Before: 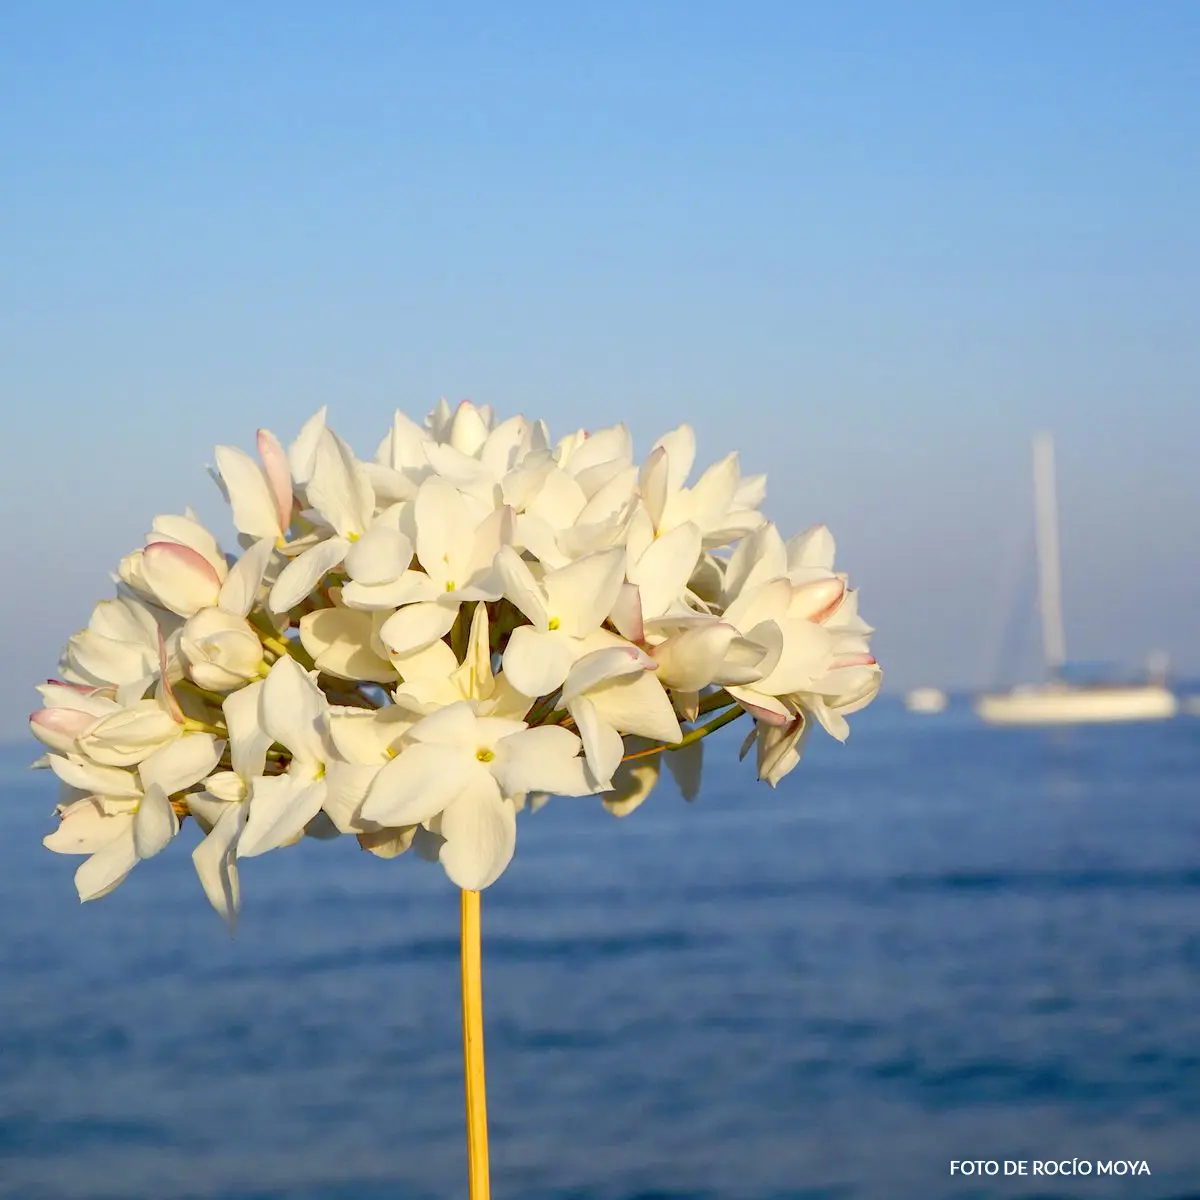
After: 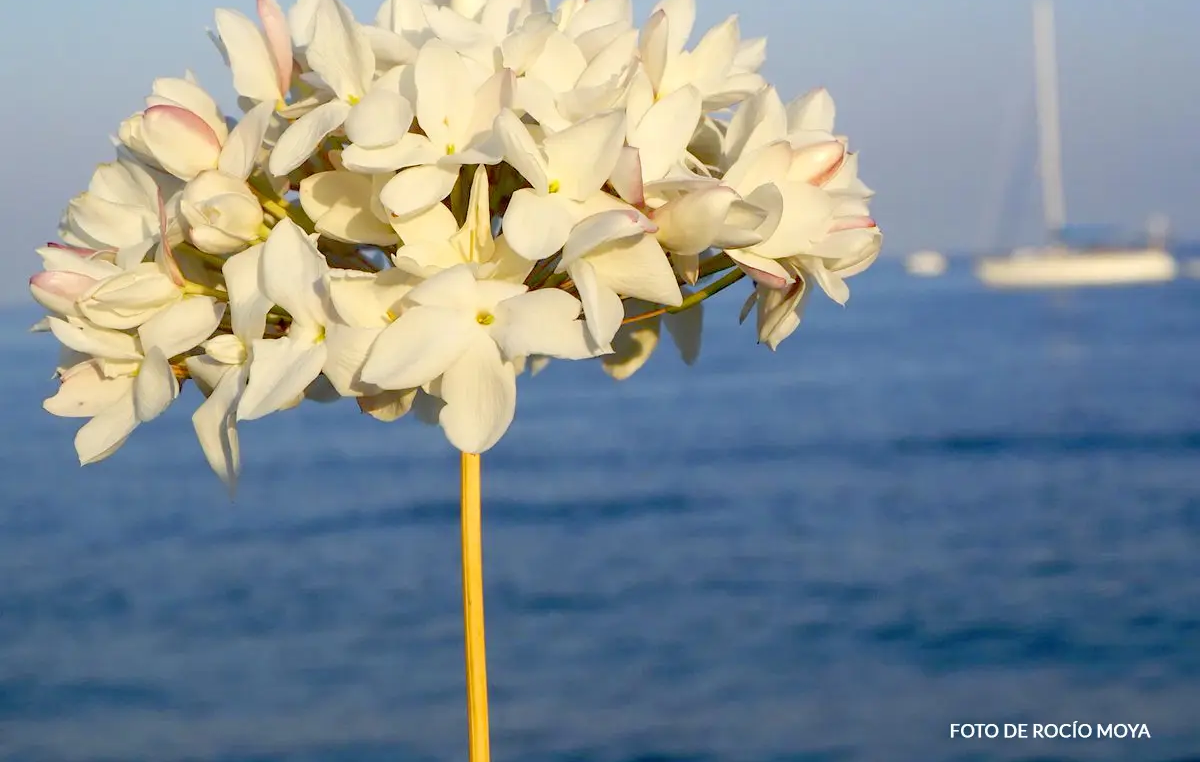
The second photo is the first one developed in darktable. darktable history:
crop and rotate: top 36.435%
